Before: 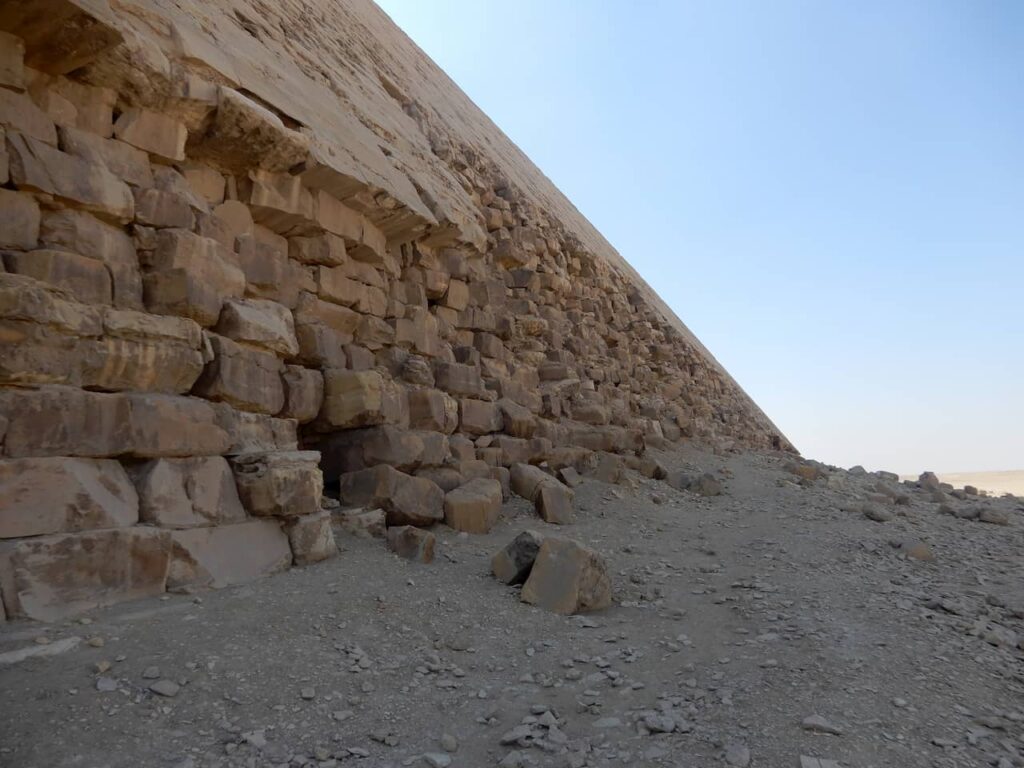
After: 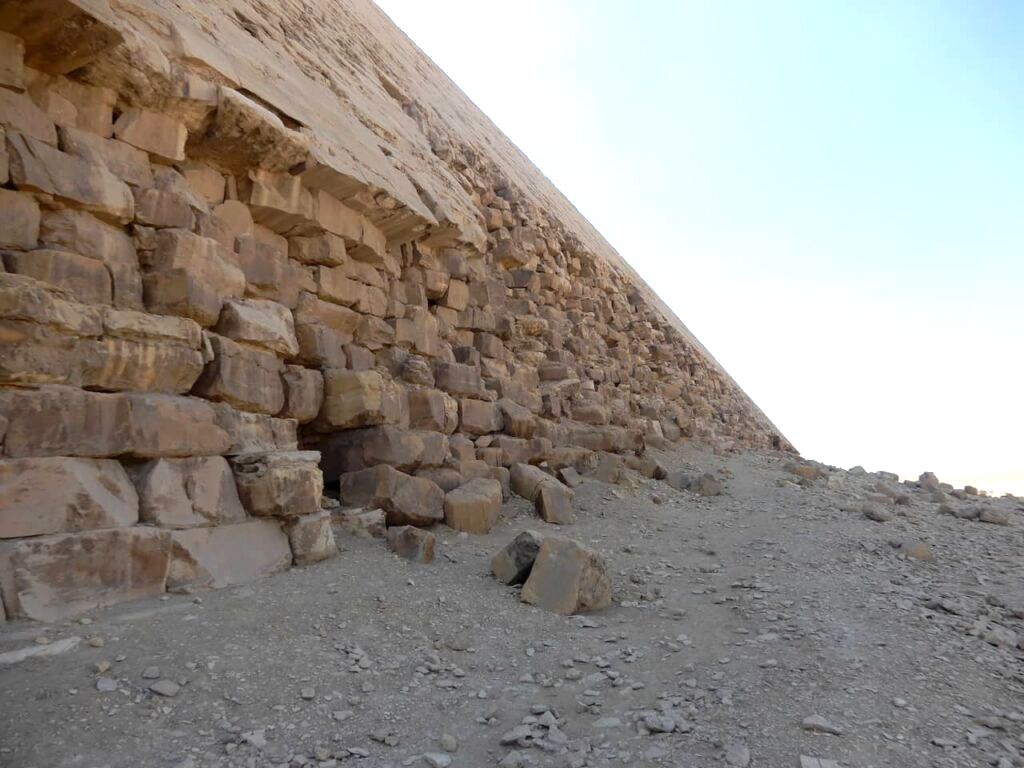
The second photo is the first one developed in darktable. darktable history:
exposure: exposure 0.757 EV, compensate exposure bias true, compensate highlight preservation false
